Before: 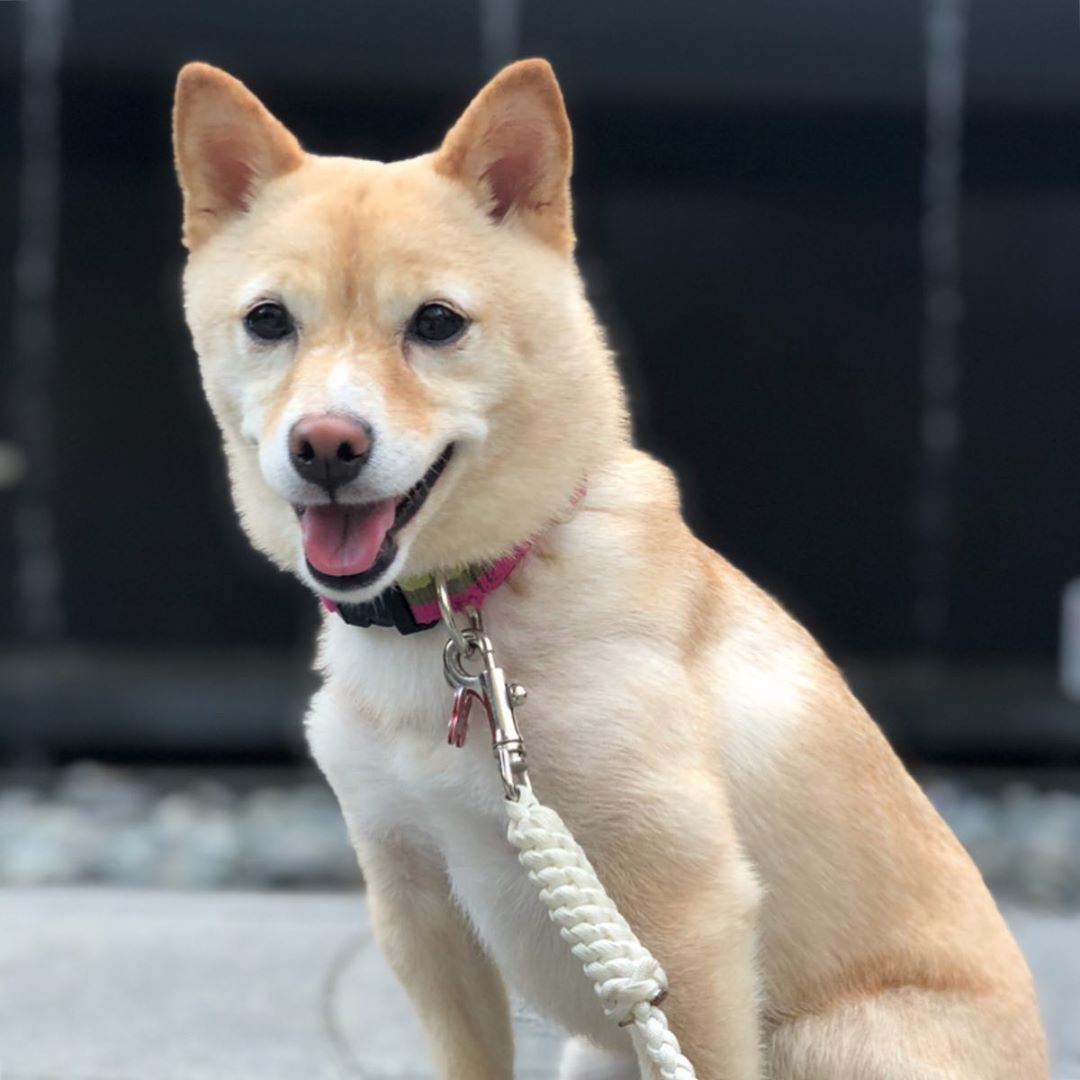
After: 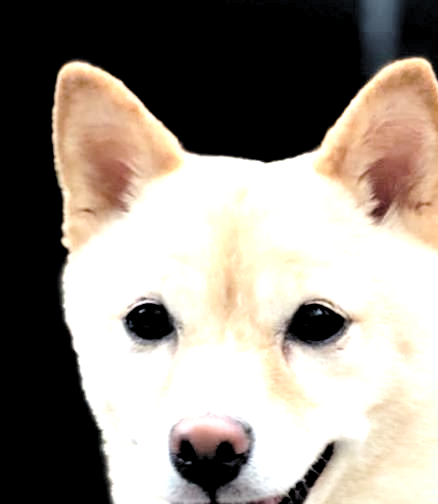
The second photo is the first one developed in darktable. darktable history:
tone equalizer: mask exposure compensation -0.499 EV
exposure: black level correction 0.001, compensate exposure bias true, compensate highlight preservation false
crop and rotate: left 11.172%, top 0.079%, right 48.229%, bottom 53.195%
levels: levels [0.182, 0.542, 0.902]
base curve: curves: ch0 [(0, 0) (0.032, 0.037) (0.105, 0.228) (0.435, 0.76) (0.856, 0.983) (1, 1)], preserve colors none
